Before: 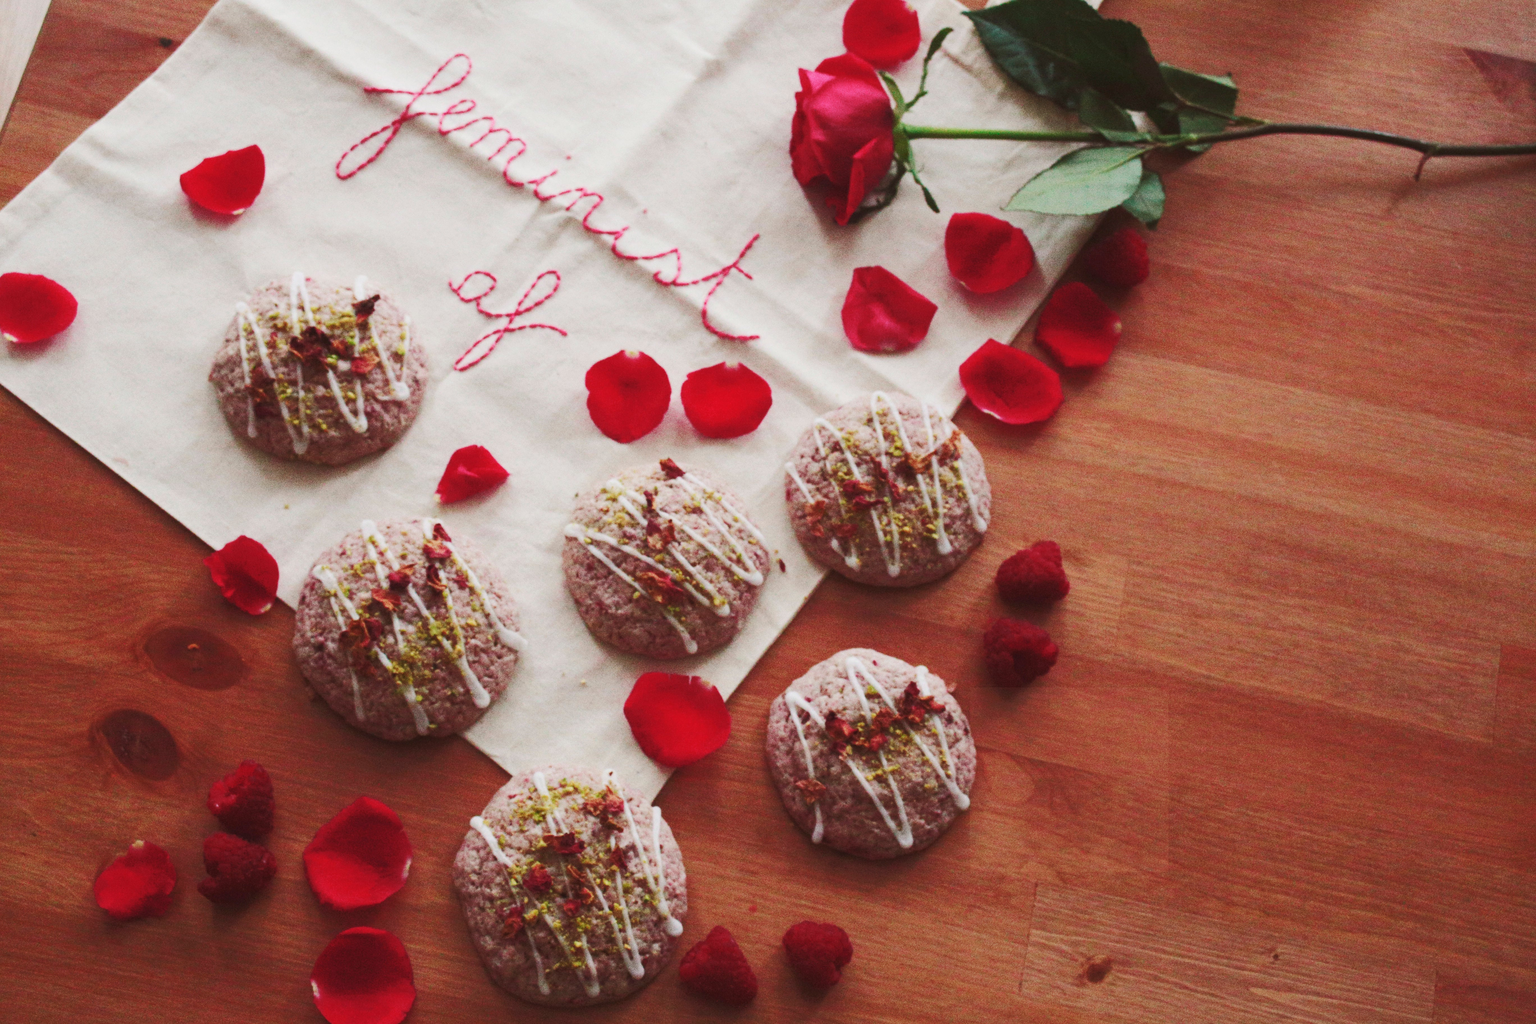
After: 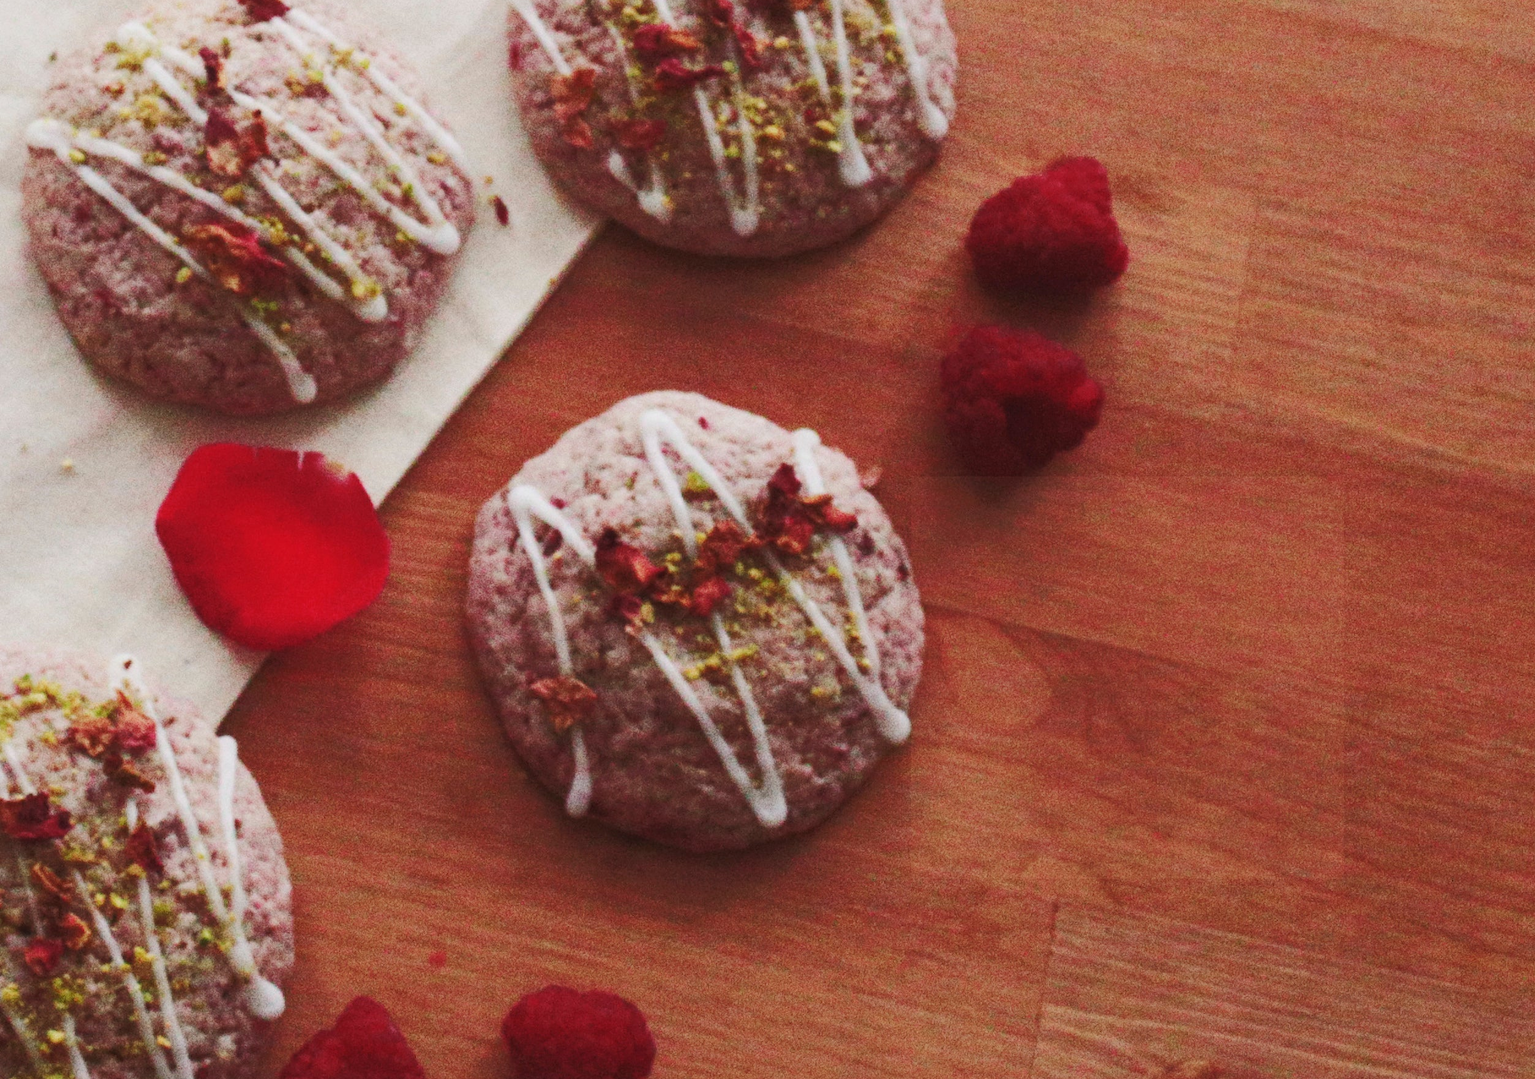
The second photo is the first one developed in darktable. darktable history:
crop: left 35.976%, top 45.819%, right 18.162%, bottom 5.807%
